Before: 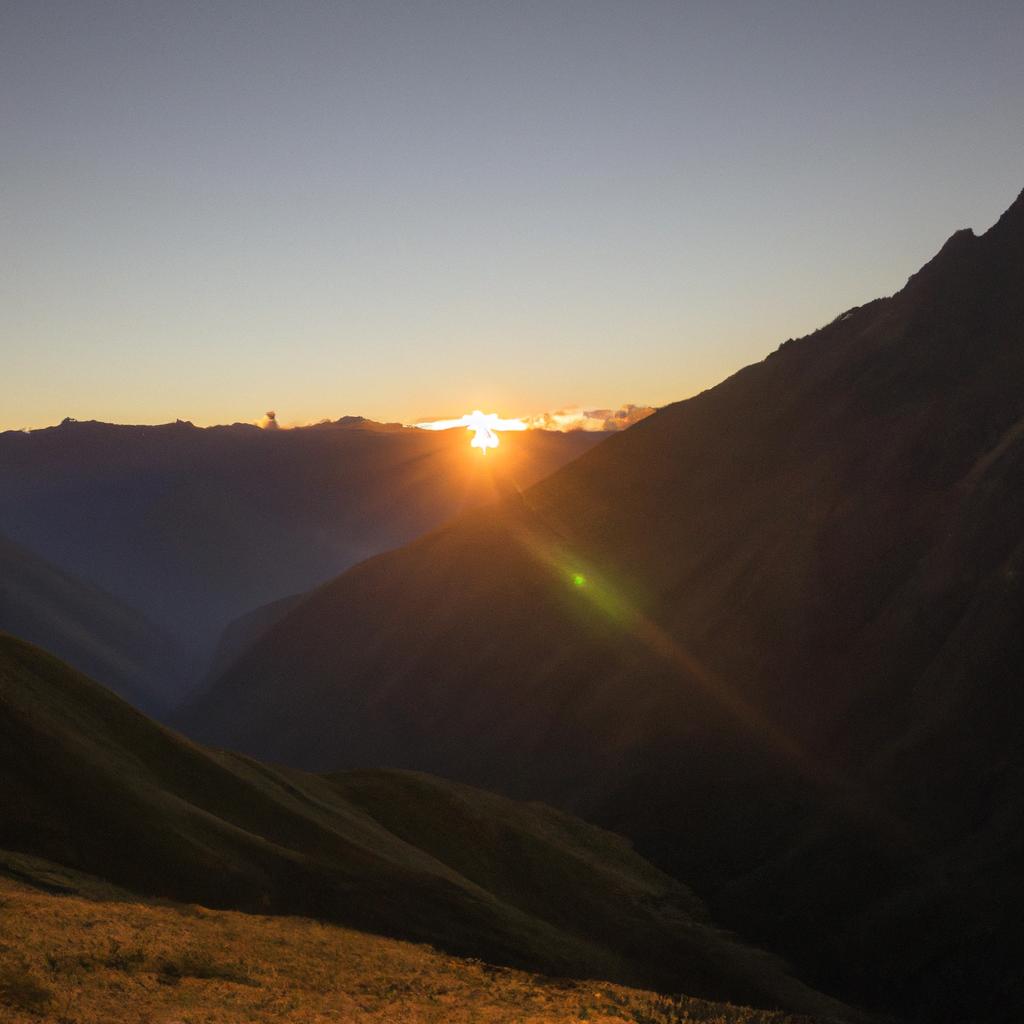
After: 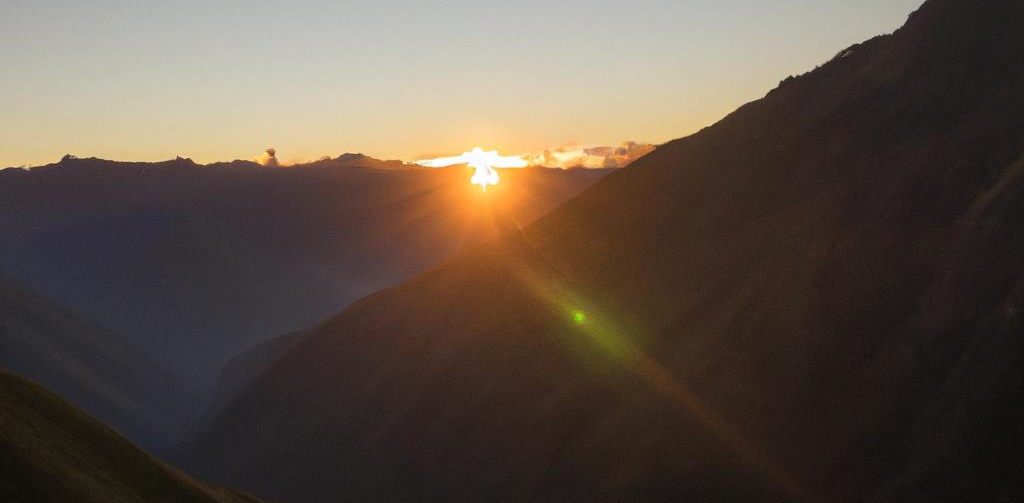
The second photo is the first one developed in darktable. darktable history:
crop and rotate: top 25.765%, bottom 25.093%
